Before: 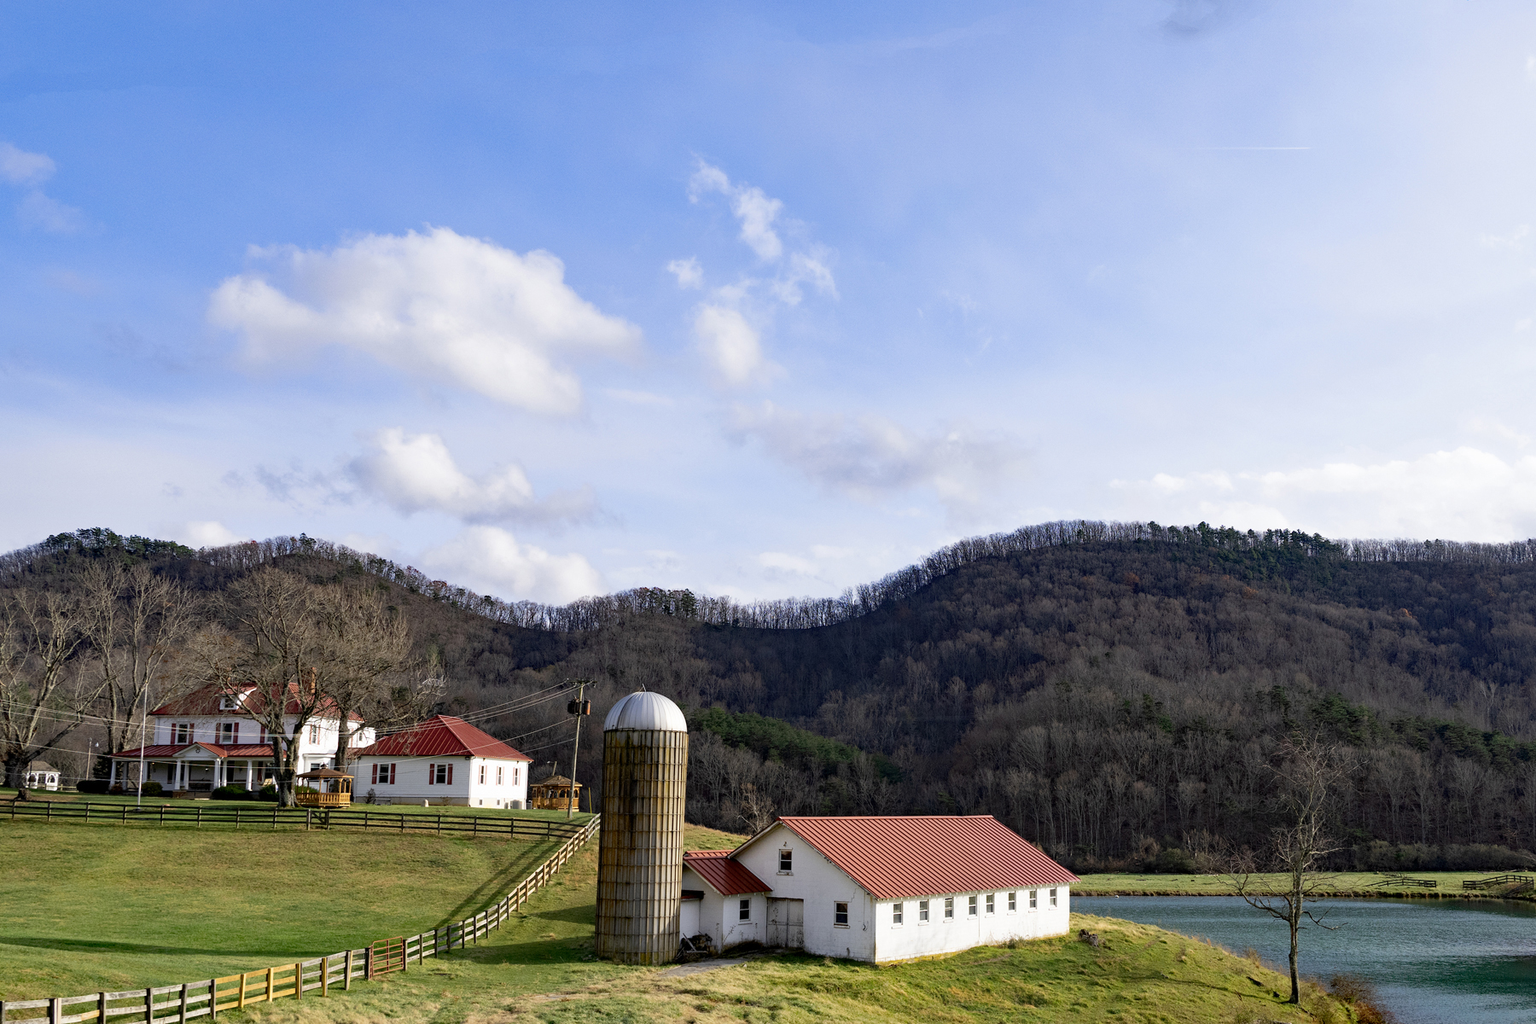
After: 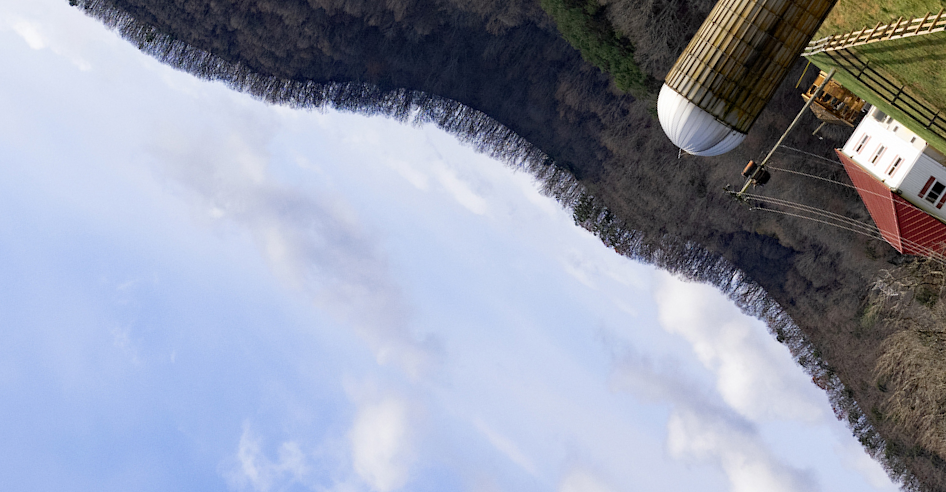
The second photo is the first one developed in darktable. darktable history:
crop and rotate: angle 148.22°, left 9.182%, top 15.563%, right 4.592%, bottom 17.128%
